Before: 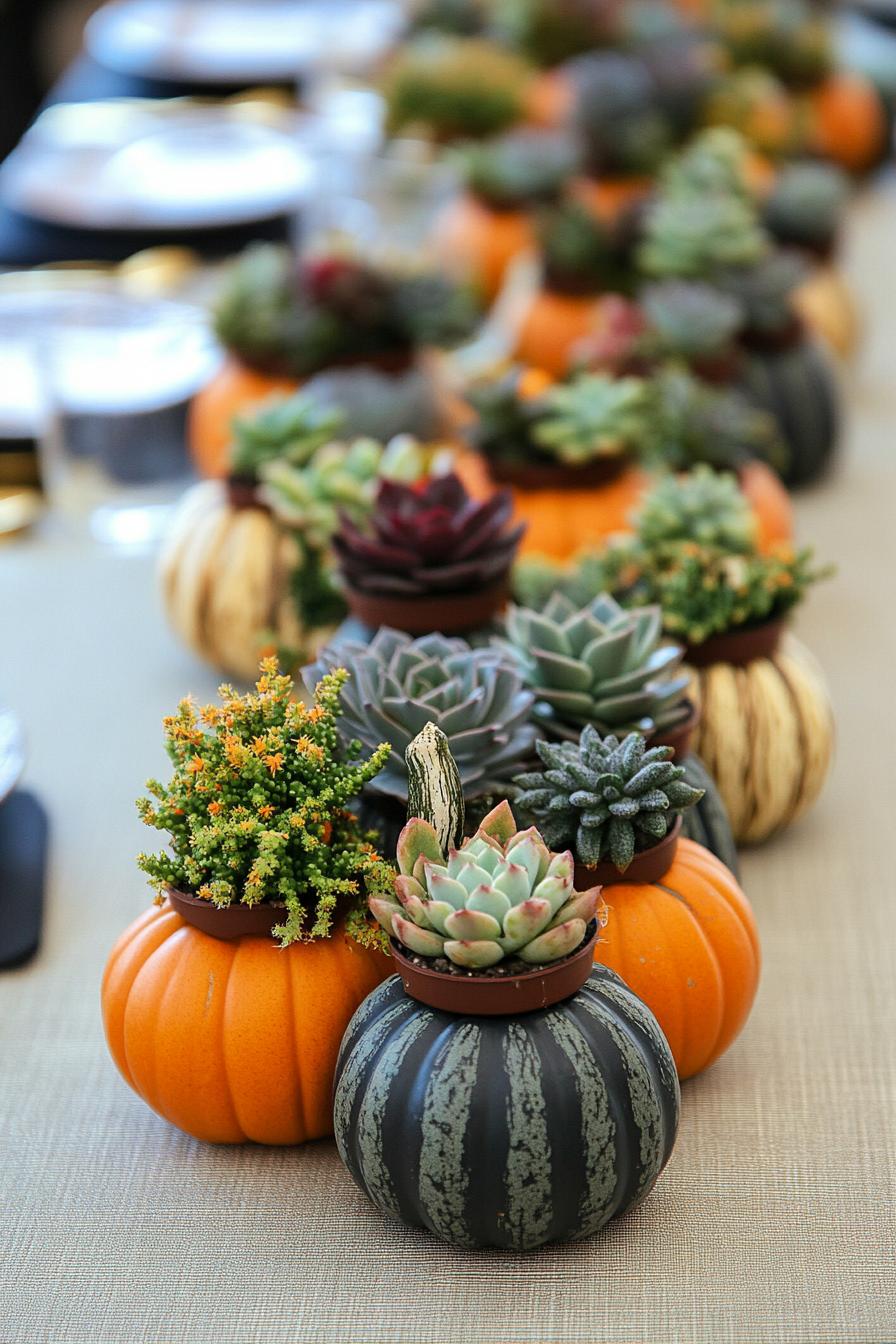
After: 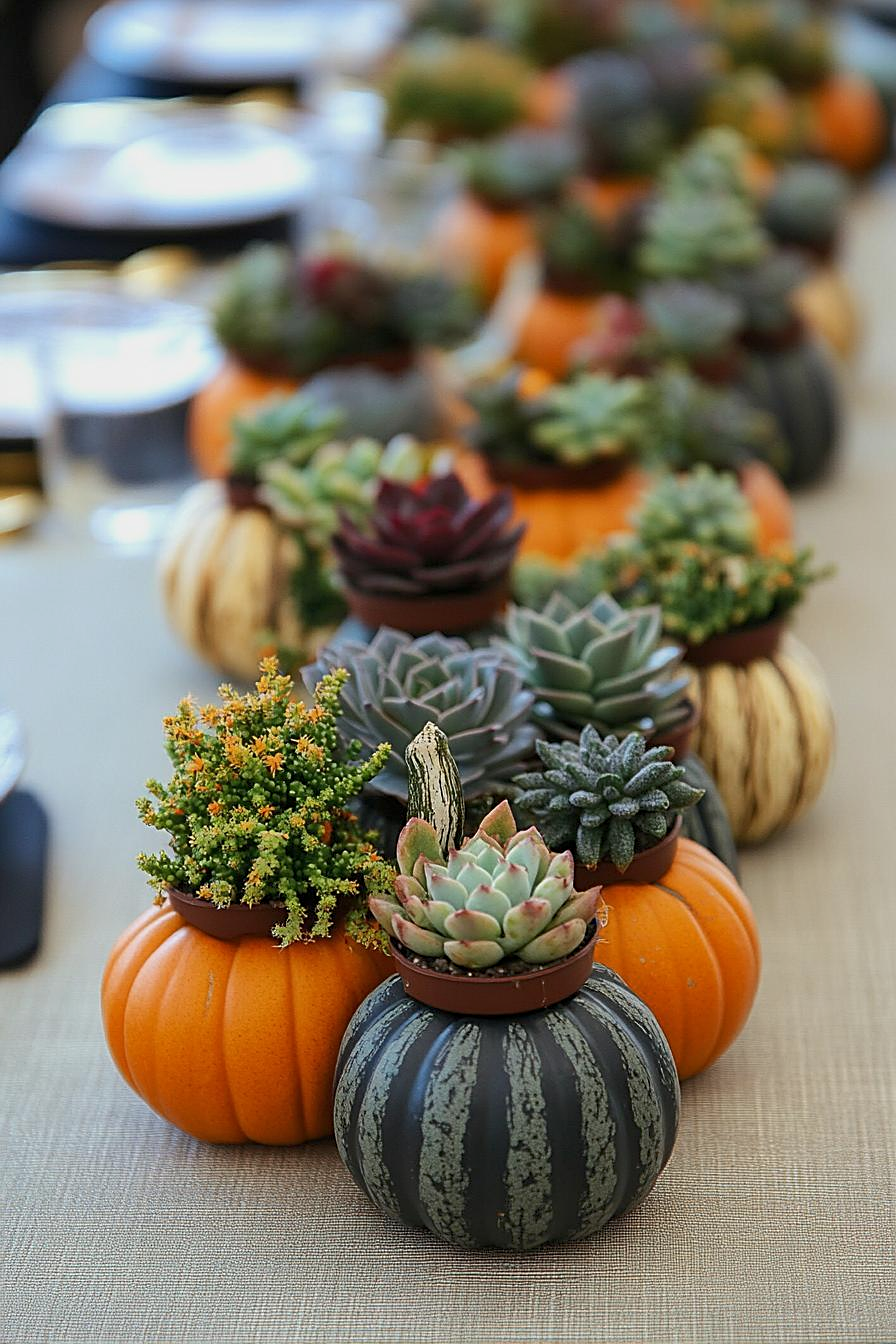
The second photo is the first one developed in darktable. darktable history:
sharpen: on, module defaults
tone equalizer: -8 EV 0.279 EV, -7 EV 0.415 EV, -6 EV 0.382 EV, -5 EV 0.236 EV, -3 EV -0.256 EV, -2 EV -0.39 EV, -1 EV -0.4 EV, +0 EV -0.222 EV
